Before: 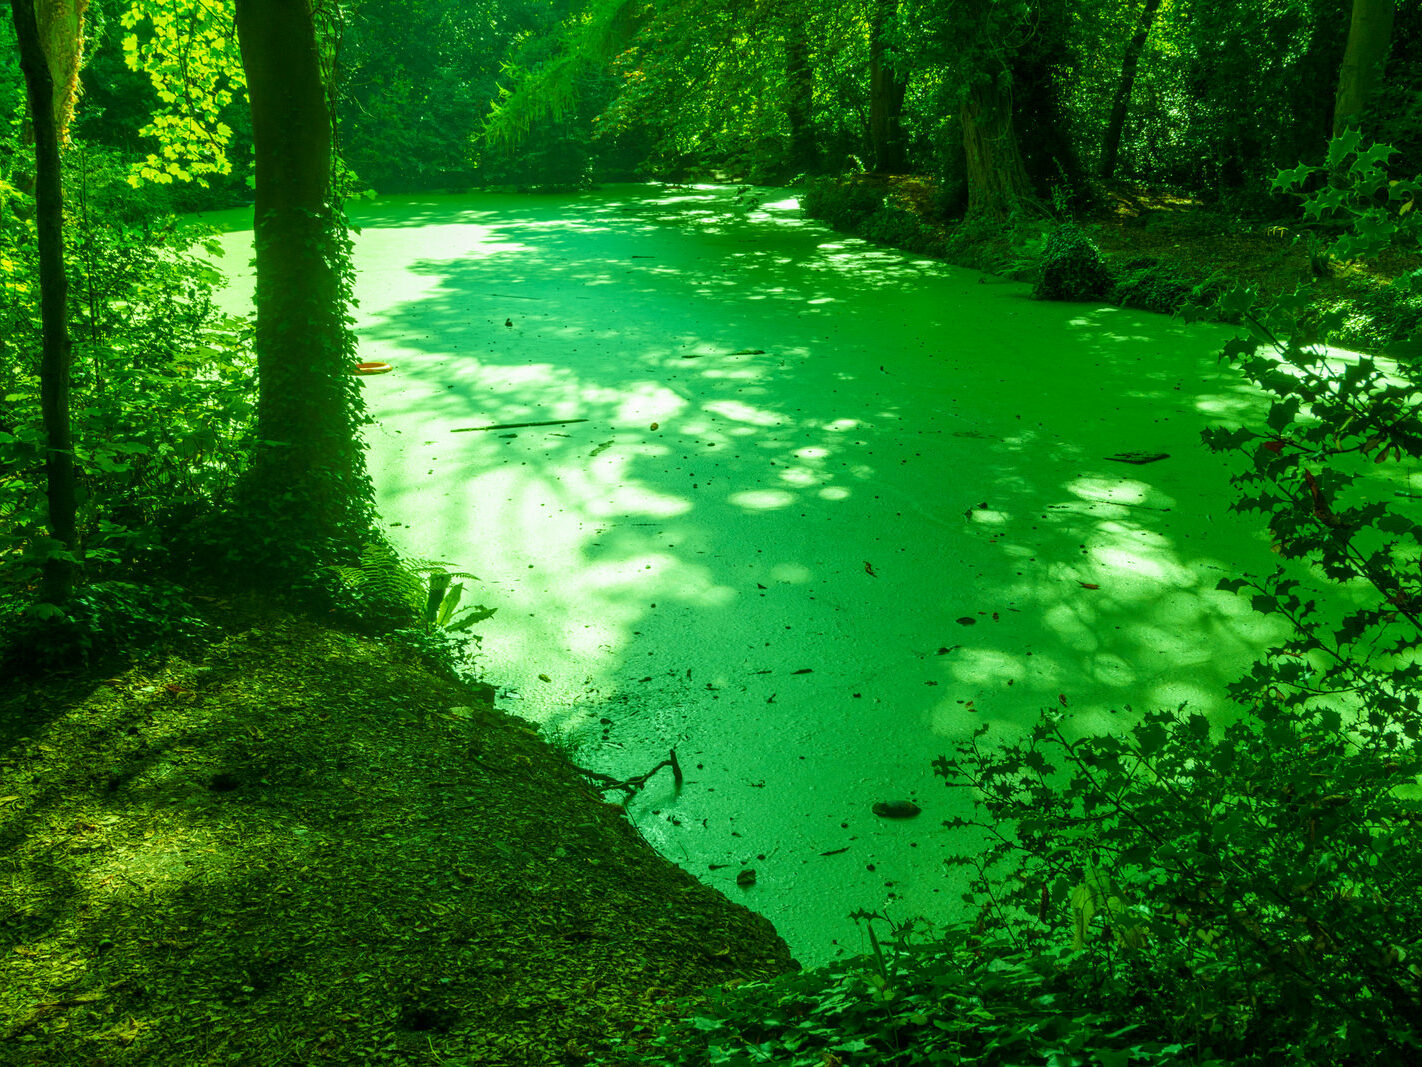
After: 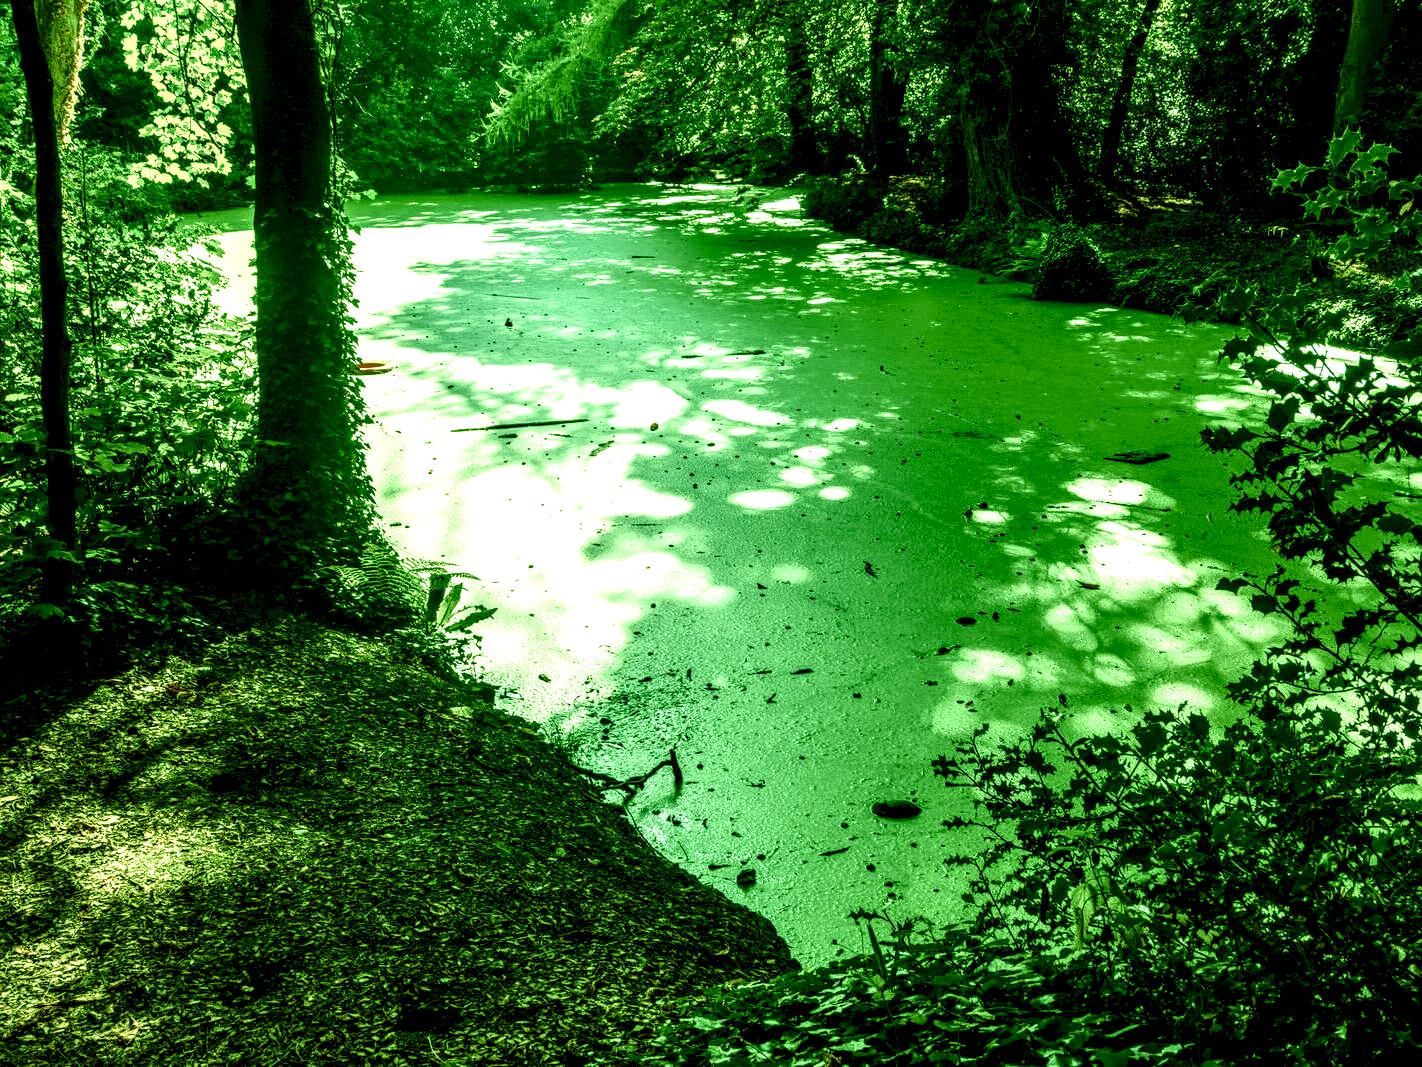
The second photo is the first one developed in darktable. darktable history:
local contrast: shadows 158%, detail 227%
color balance rgb: highlights gain › chroma 1.642%, highlights gain › hue 55.03°, perceptual saturation grading › global saturation 20%, perceptual saturation grading › highlights -49.695%, perceptual saturation grading › shadows 25.656%, global vibrance 0.664%
